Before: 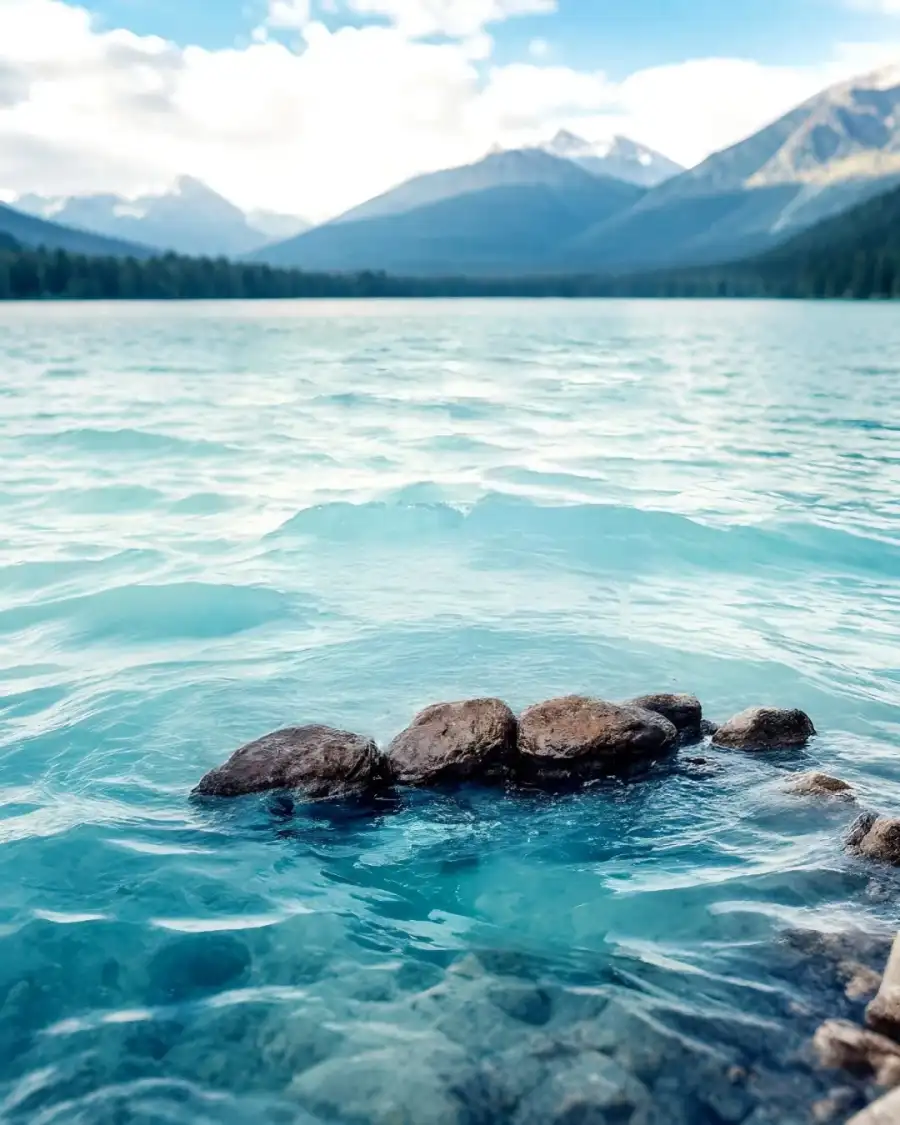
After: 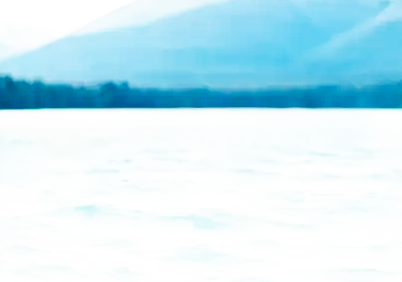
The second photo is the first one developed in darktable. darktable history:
base curve: curves: ch0 [(0, 0) (0.007, 0.004) (0.027, 0.03) (0.046, 0.07) (0.207, 0.54) (0.442, 0.872) (0.673, 0.972) (1, 1)], preserve colors none
crop: left 28.64%, top 16.832%, right 26.637%, bottom 58.055%
